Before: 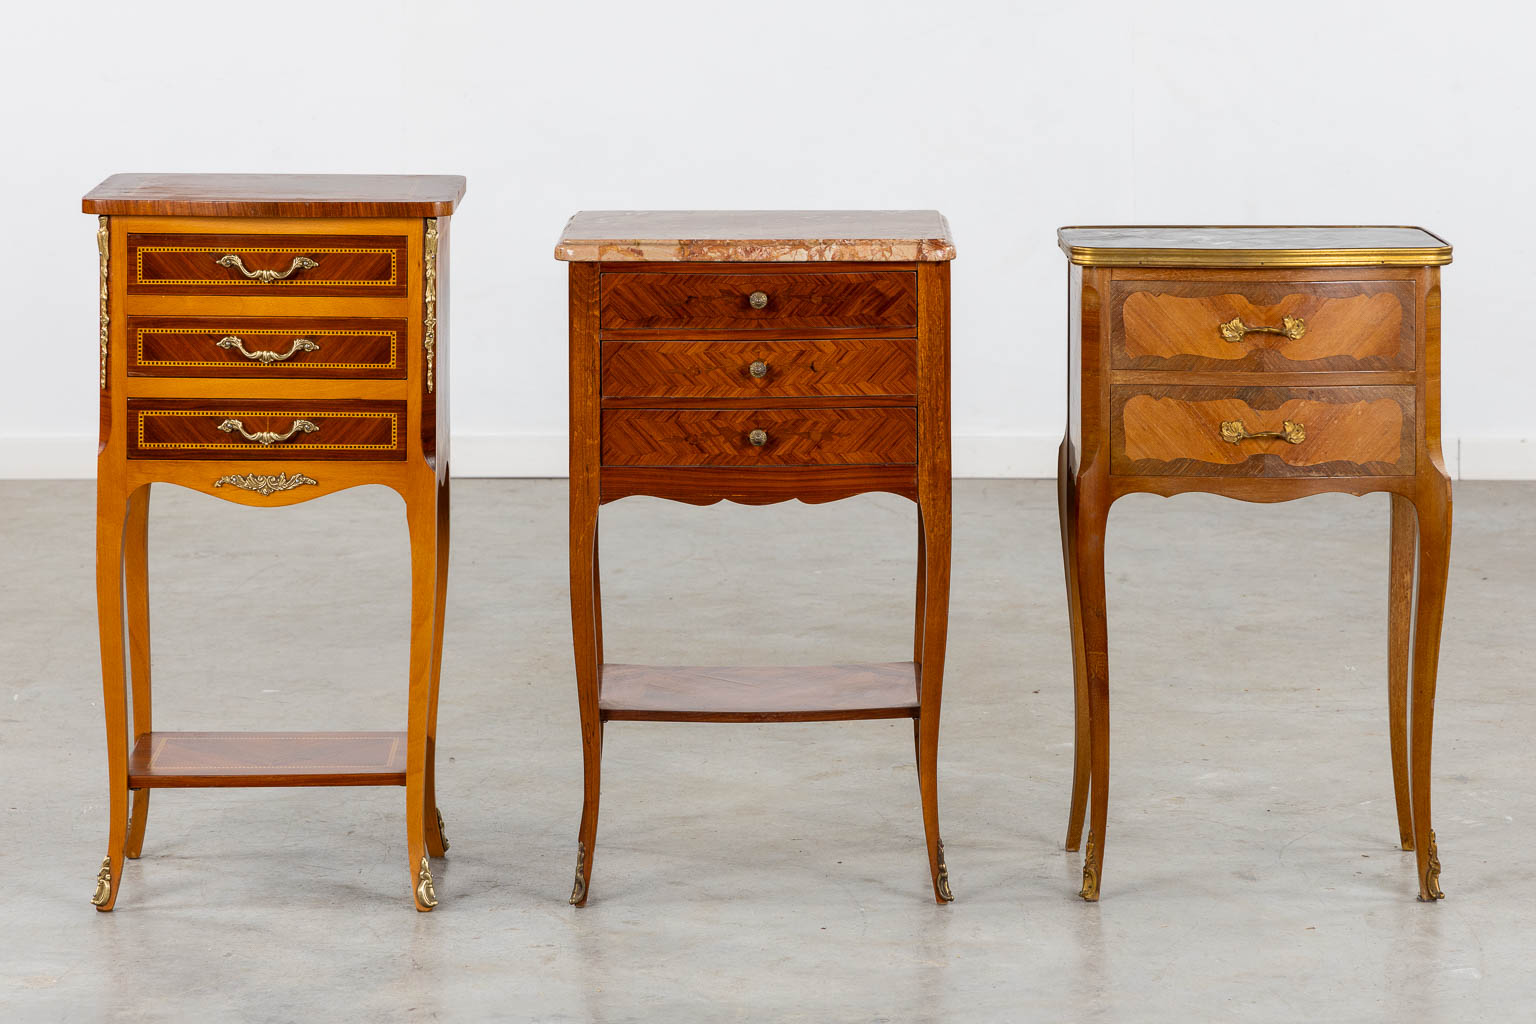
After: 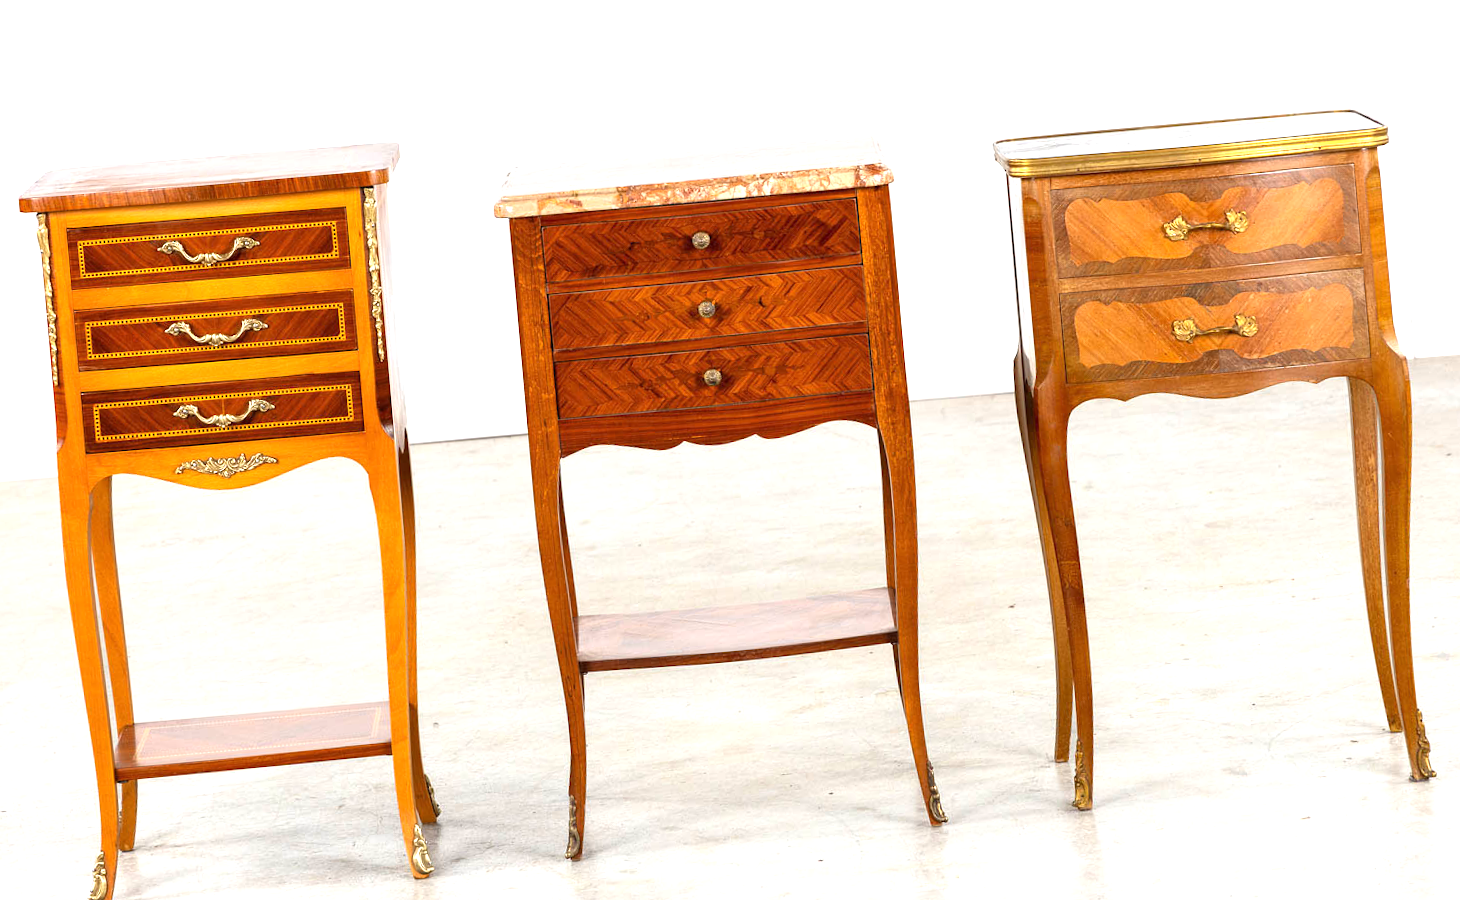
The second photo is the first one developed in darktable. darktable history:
rotate and perspective: rotation -5°, crop left 0.05, crop right 0.952, crop top 0.11, crop bottom 0.89
exposure: black level correction 0, exposure 1.1 EV, compensate exposure bias true, compensate highlight preservation false
